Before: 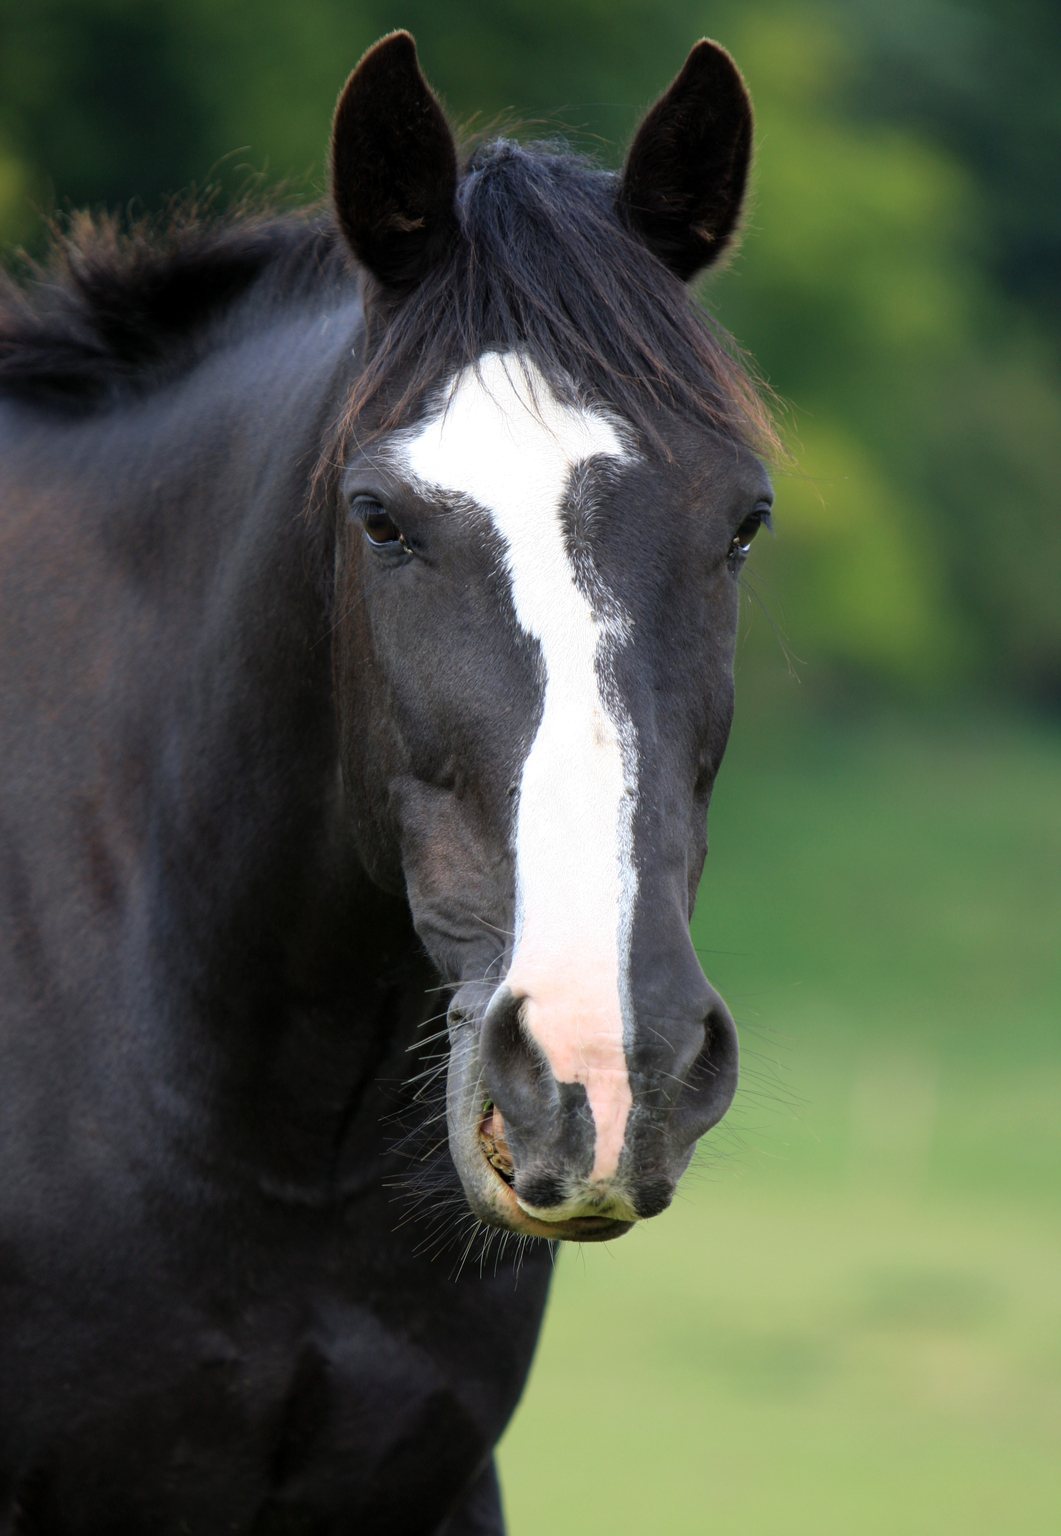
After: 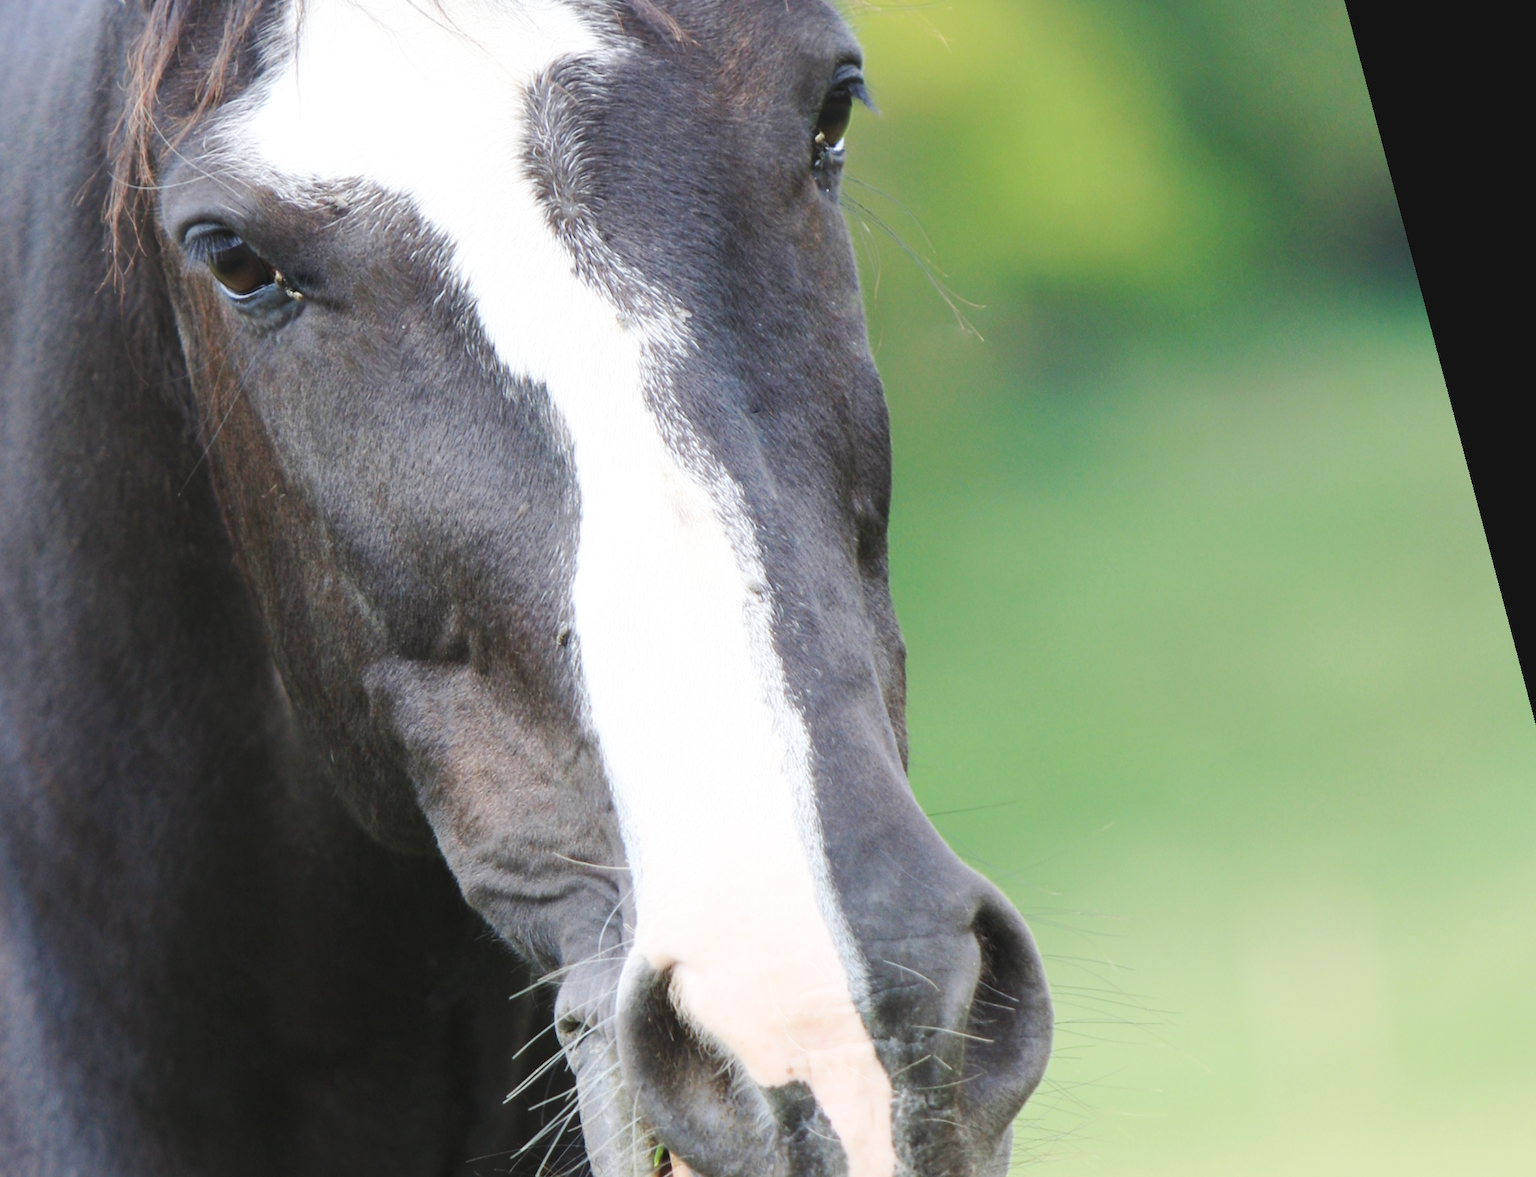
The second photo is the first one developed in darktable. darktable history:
exposure: compensate highlight preservation false
crop: left 19.159%, top 9.58%, bottom 9.58%
rotate and perspective: rotation -14.8°, crop left 0.1, crop right 0.903, crop top 0.25, crop bottom 0.748
base curve: curves: ch0 [(0, 0.007) (0.028, 0.063) (0.121, 0.311) (0.46, 0.743) (0.859, 0.957) (1, 1)], preserve colors none
